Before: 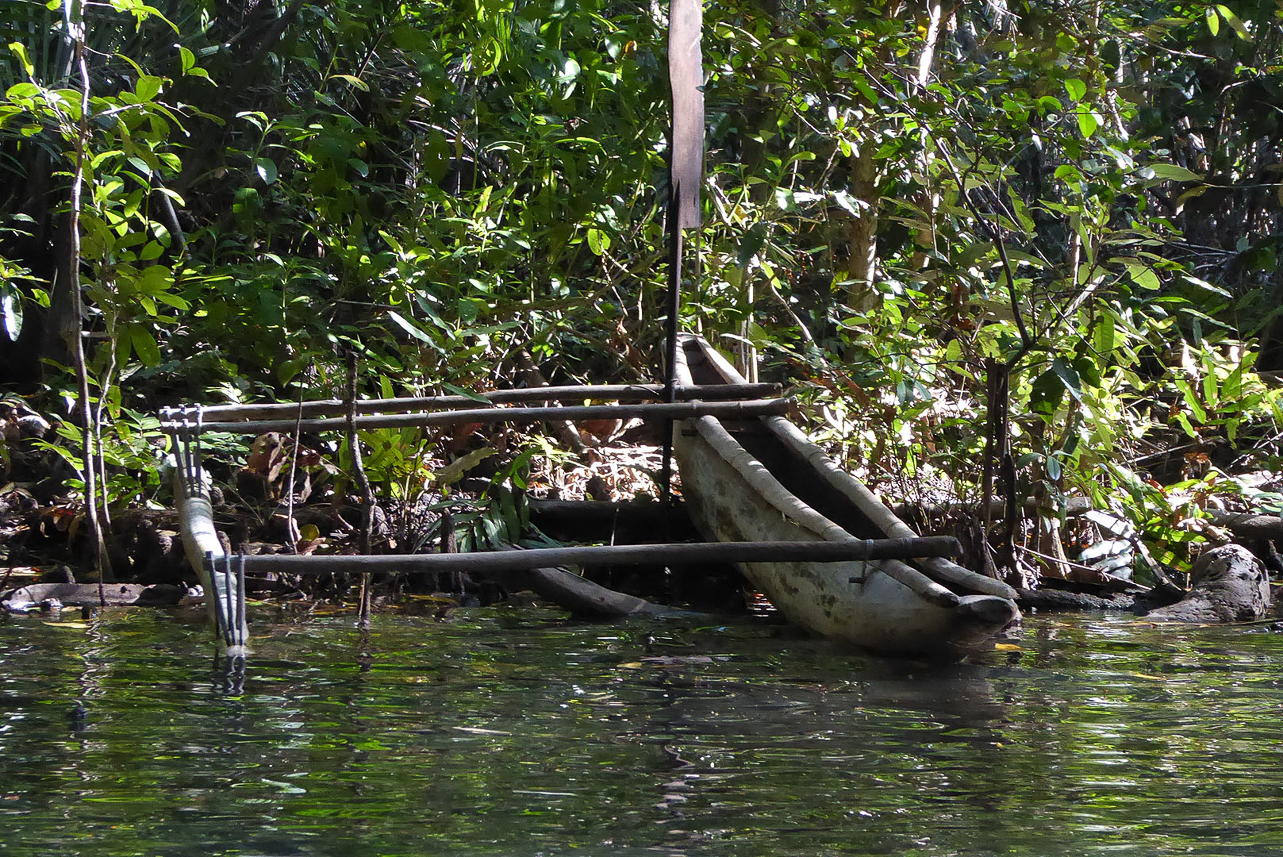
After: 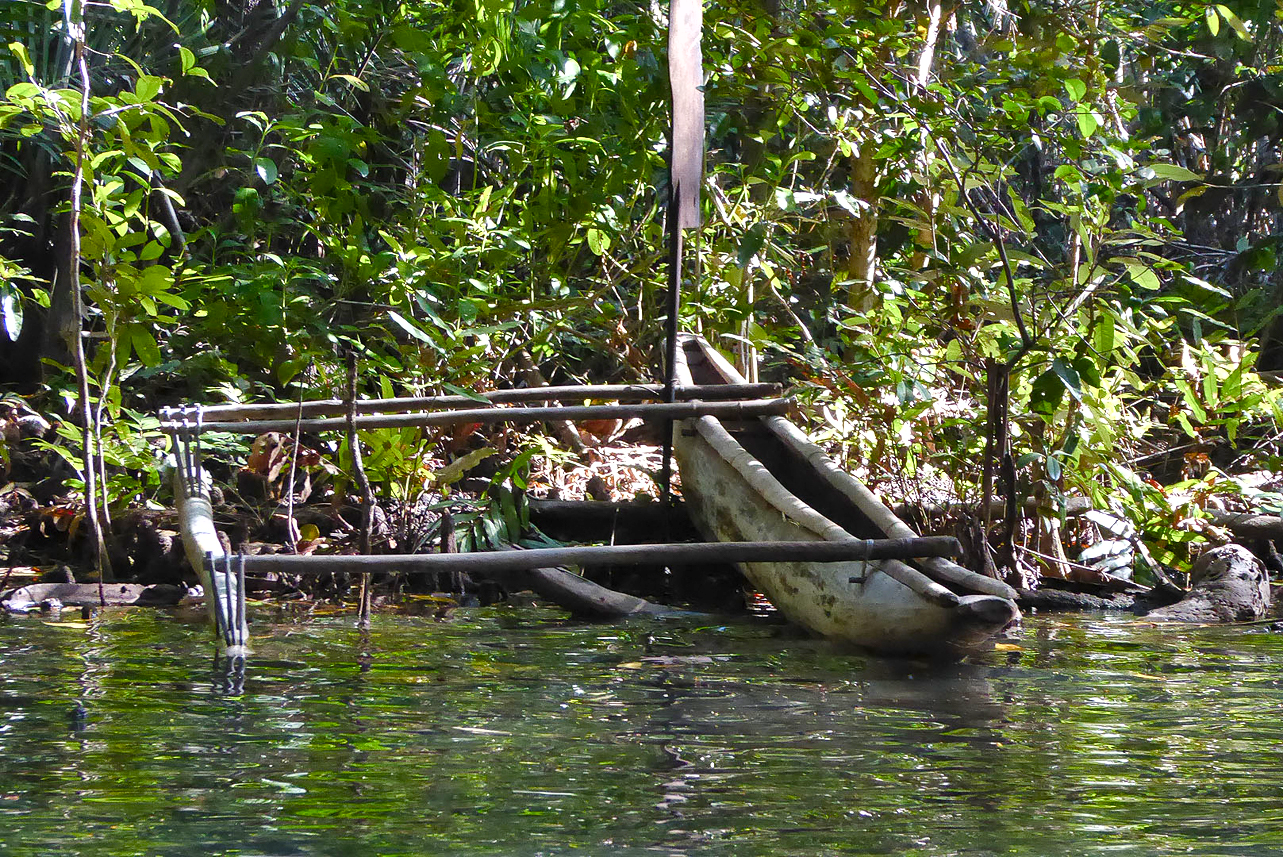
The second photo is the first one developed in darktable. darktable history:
shadows and highlights: low approximation 0.01, soften with gaussian
color balance rgb: perceptual saturation grading › global saturation 20%, perceptual saturation grading › highlights -50%, perceptual saturation grading › shadows 30%, perceptual brilliance grading › global brilliance 10%, perceptual brilliance grading › shadows 15%
